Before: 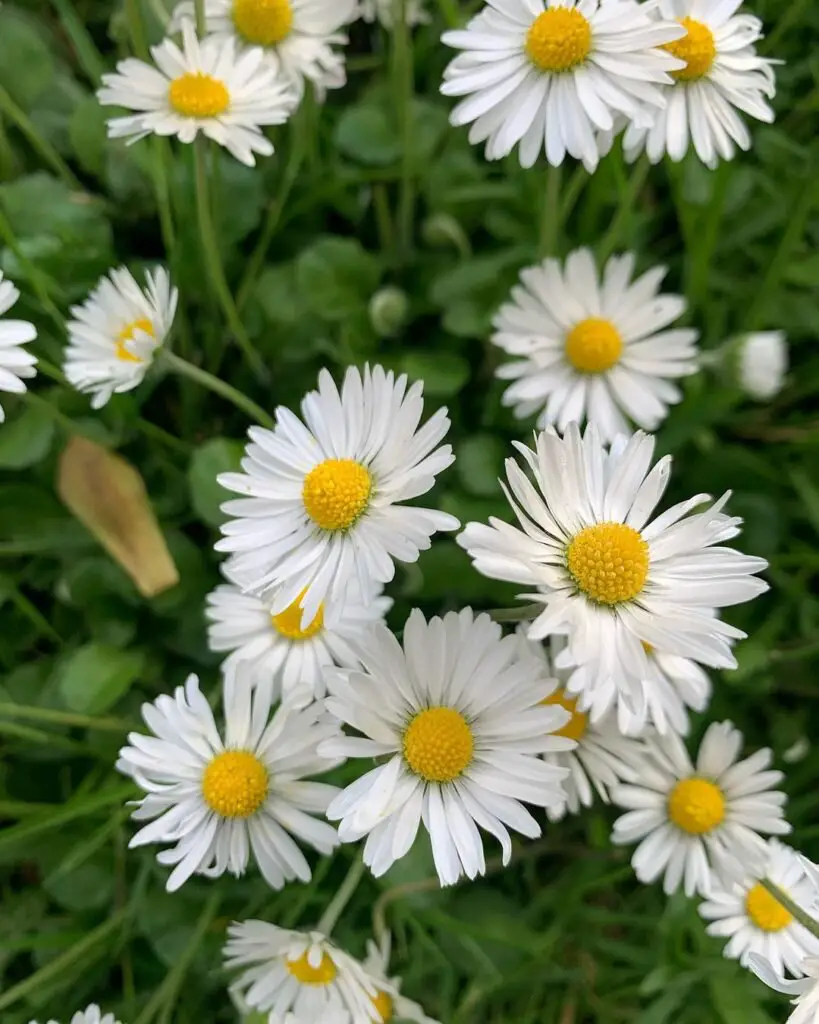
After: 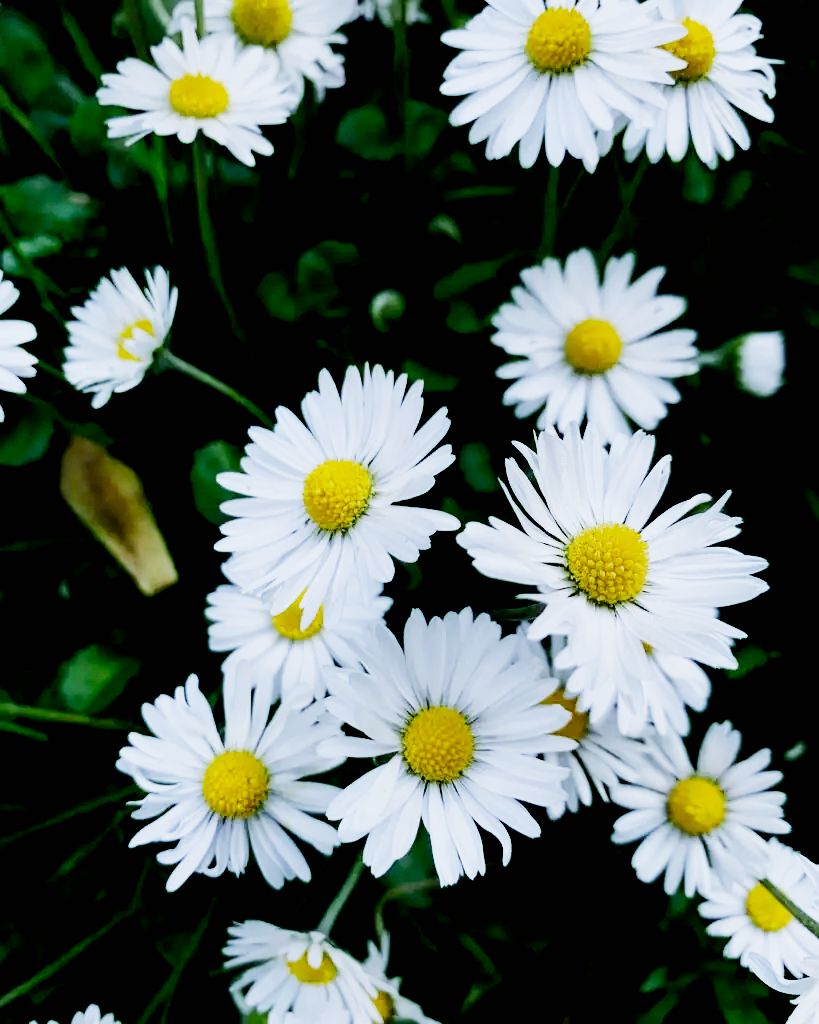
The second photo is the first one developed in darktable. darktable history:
exposure: black level correction 0.047, exposure 0.013 EV, compensate highlight preservation false
white balance: red 0.871, blue 1.249
sigmoid: contrast 1.7, skew -0.2, preserve hue 0%, red attenuation 0.1, red rotation 0.035, green attenuation 0.1, green rotation -0.017, blue attenuation 0.15, blue rotation -0.052, base primaries Rec2020
tone equalizer: -8 EV -0.75 EV, -7 EV -0.7 EV, -6 EV -0.6 EV, -5 EV -0.4 EV, -3 EV 0.4 EV, -2 EV 0.6 EV, -1 EV 0.7 EV, +0 EV 0.75 EV, edges refinement/feathering 500, mask exposure compensation -1.57 EV, preserve details no
